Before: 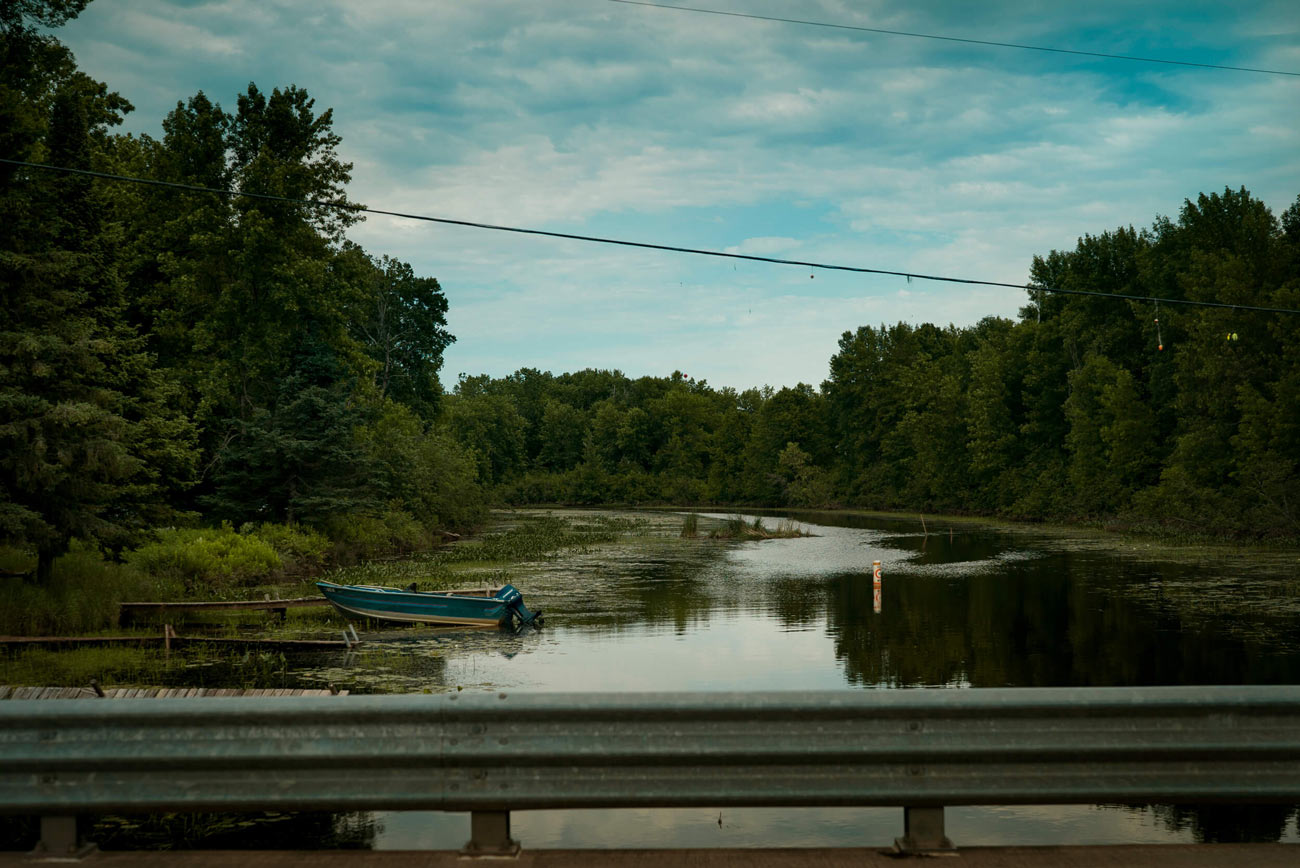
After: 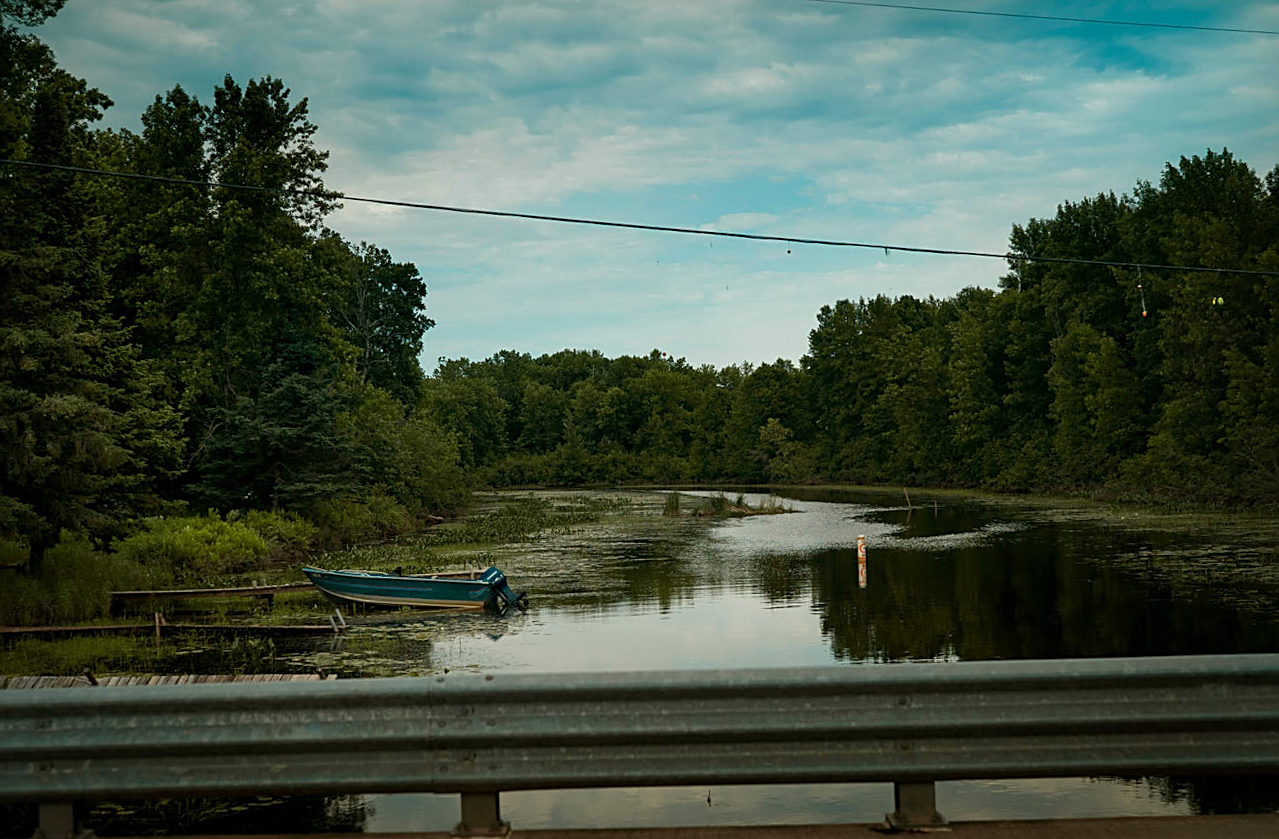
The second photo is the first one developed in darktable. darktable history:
sharpen: on, module defaults
rotate and perspective: rotation -1.32°, lens shift (horizontal) -0.031, crop left 0.015, crop right 0.985, crop top 0.047, crop bottom 0.982
